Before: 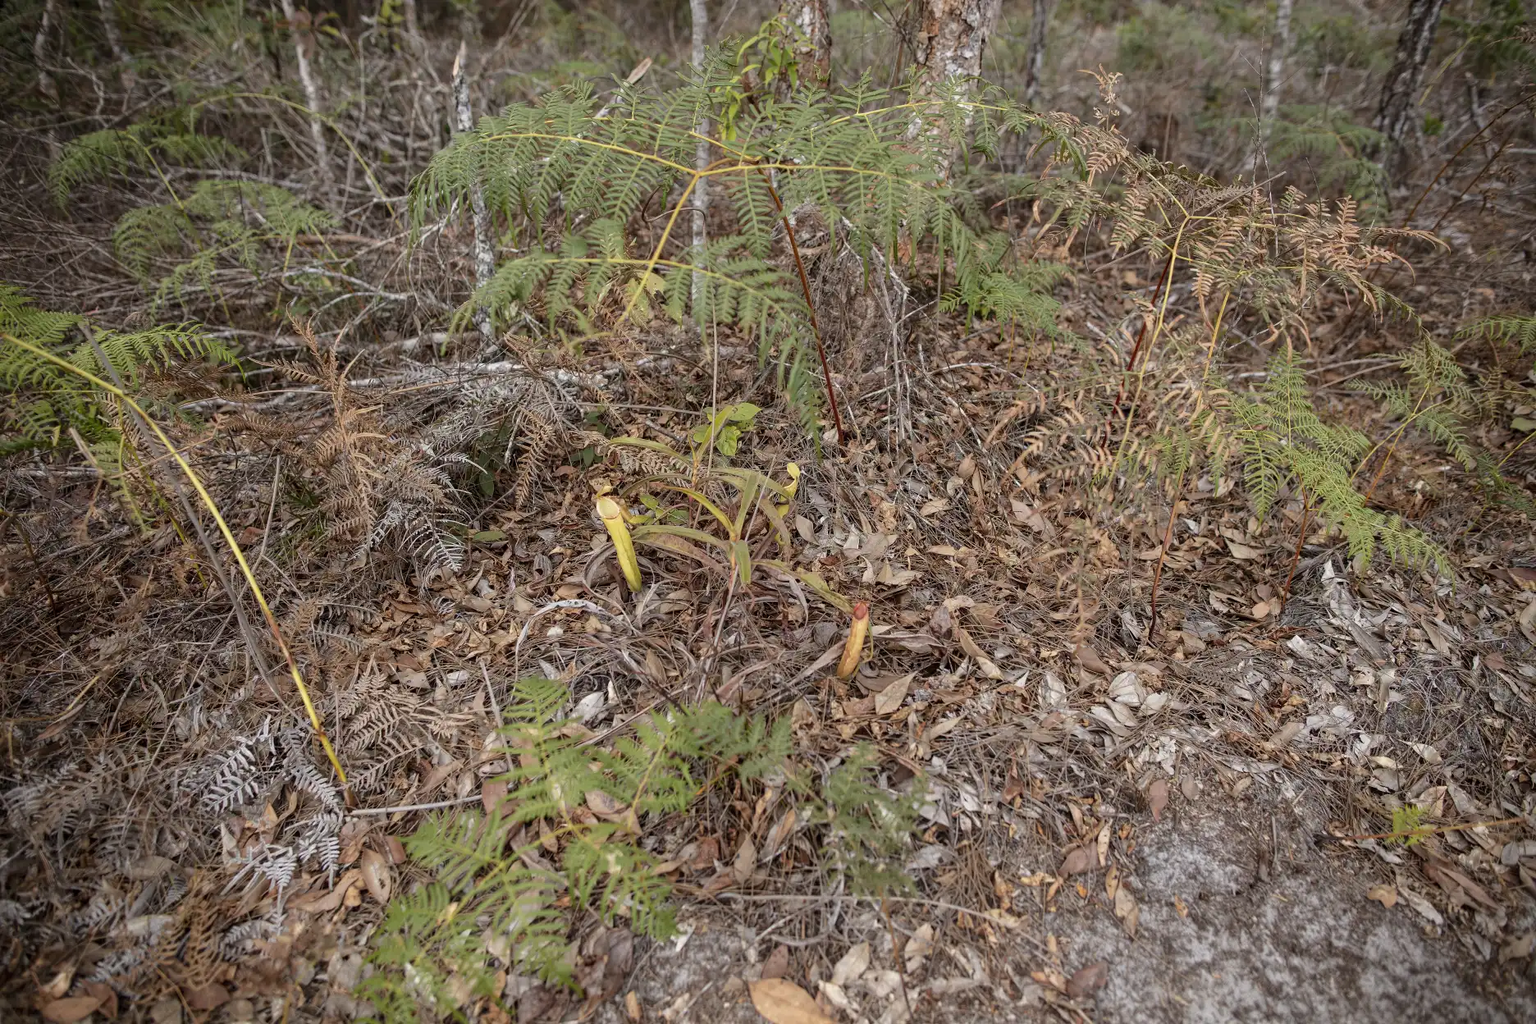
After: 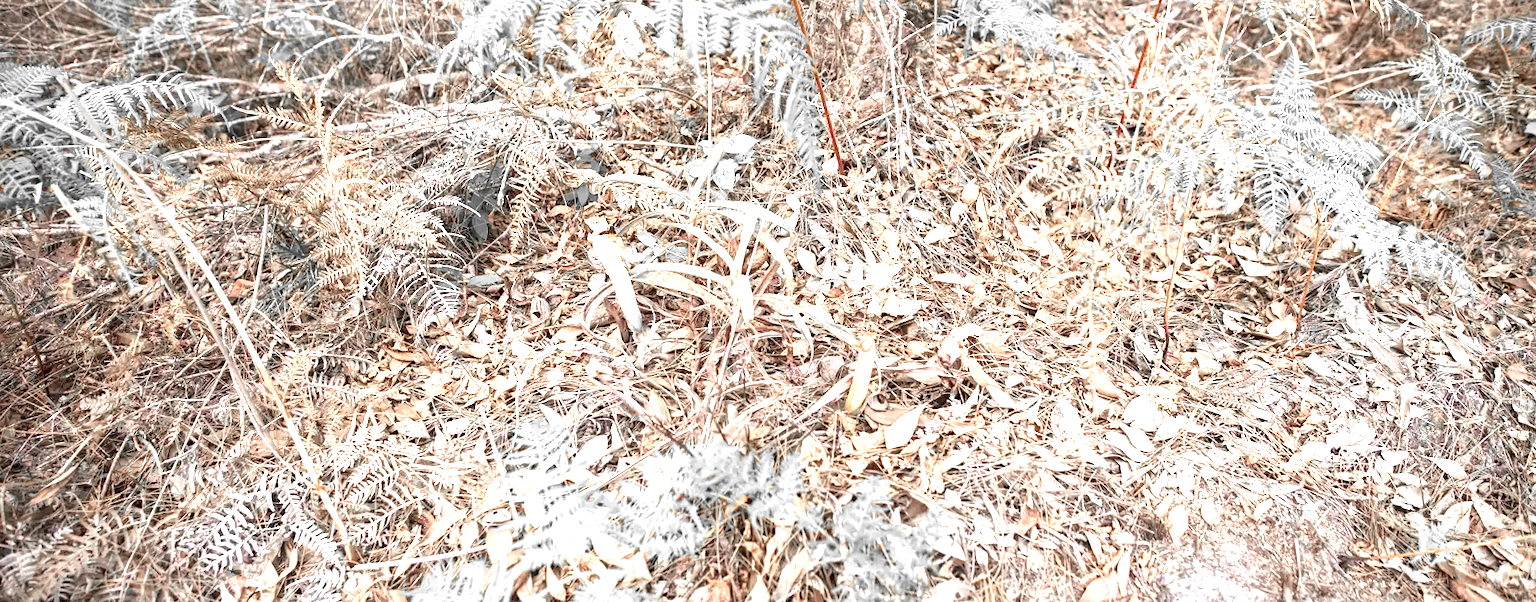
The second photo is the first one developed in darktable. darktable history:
exposure: black level correction 0, exposure 2 EV, compensate highlight preservation false
crop and rotate: top 25.357%, bottom 13.942%
rotate and perspective: rotation -2°, crop left 0.022, crop right 0.978, crop top 0.049, crop bottom 0.951
color zones: curves: ch0 [(0, 0.65) (0.096, 0.644) (0.221, 0.539) (0.429, 0.5) (0.571, 0.5) (0.714, 0.5) (0.857, 0.5) (1, 0.65)]; ch1 [(0, 0.5) (0.143, 0.5) (0.257, -0.002) (0.429, 0.04) (0.571, -0.001) (0.714, -0.015) (0.857, 0.024) (1, 0.5)]
